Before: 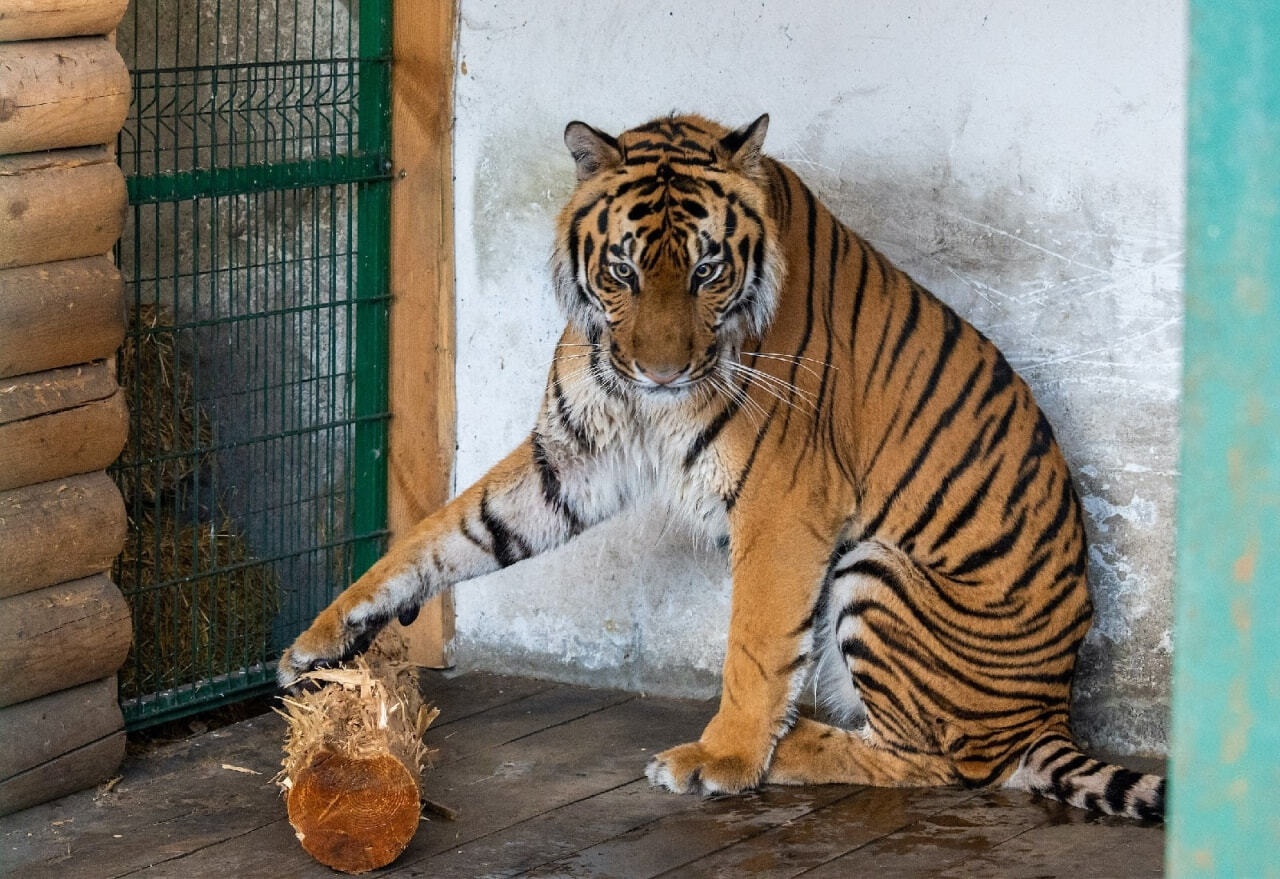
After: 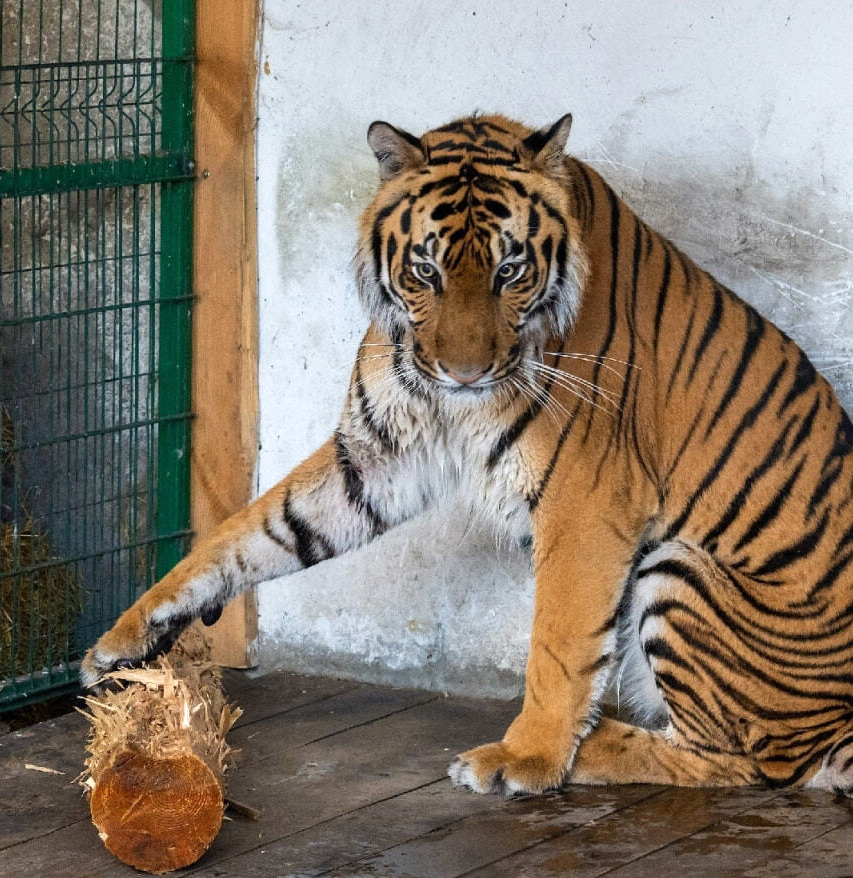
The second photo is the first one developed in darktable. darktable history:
exposure: exposure 0.128 EV, compensate highlight preservation false
crop and rotate: left 15.446%, right 17.836%
